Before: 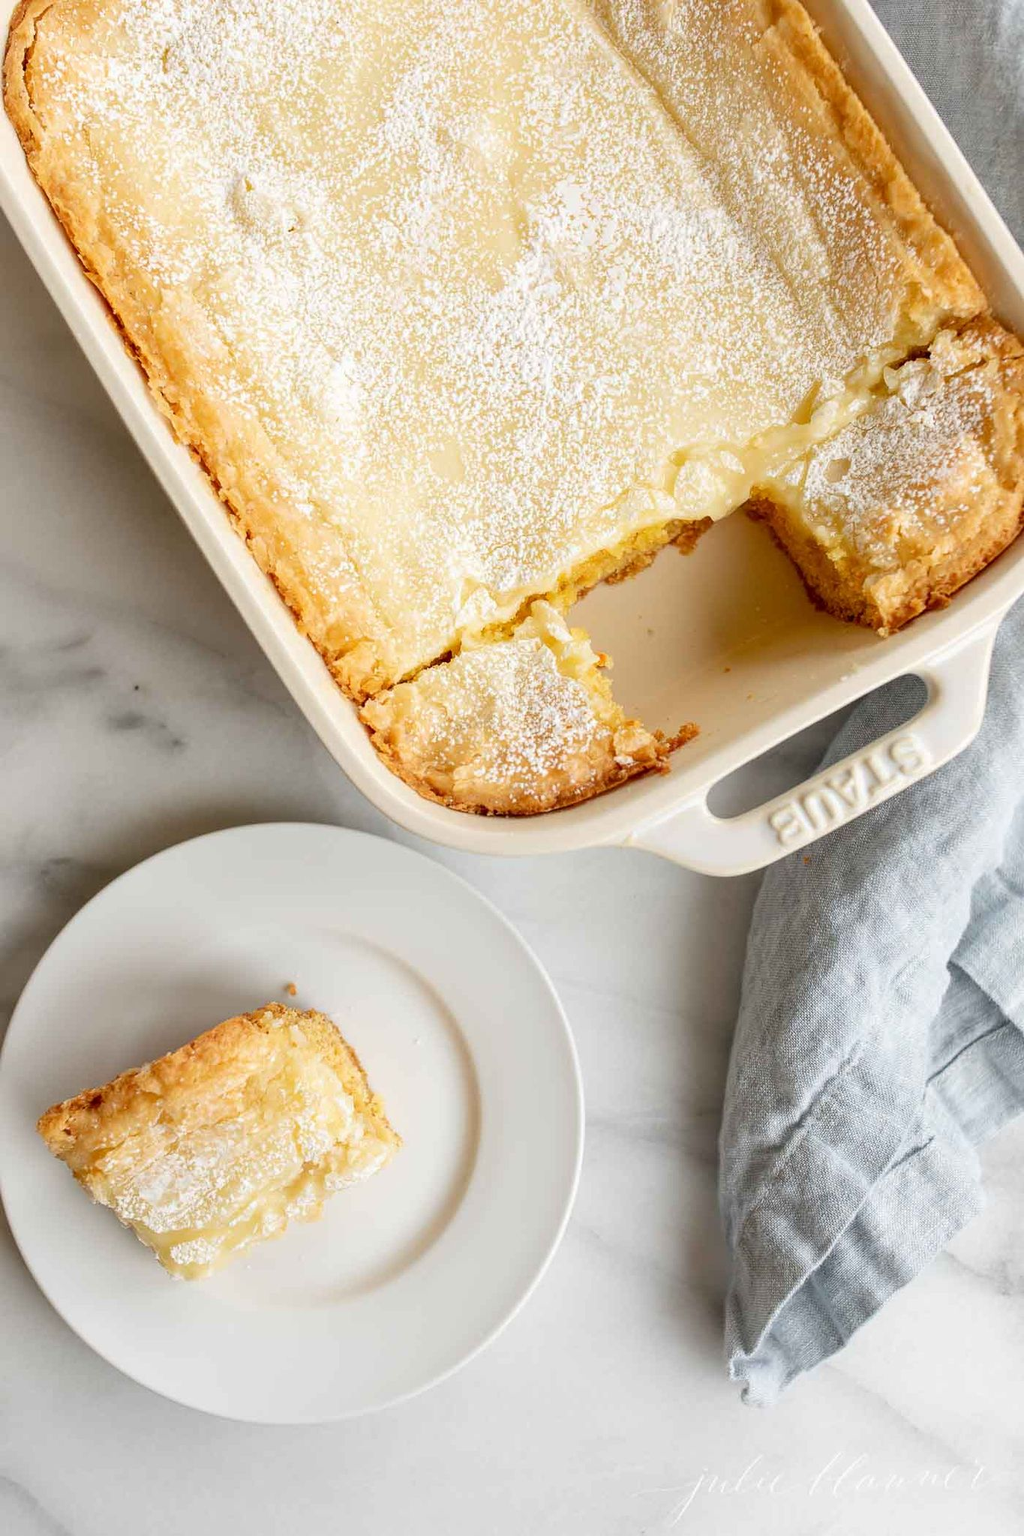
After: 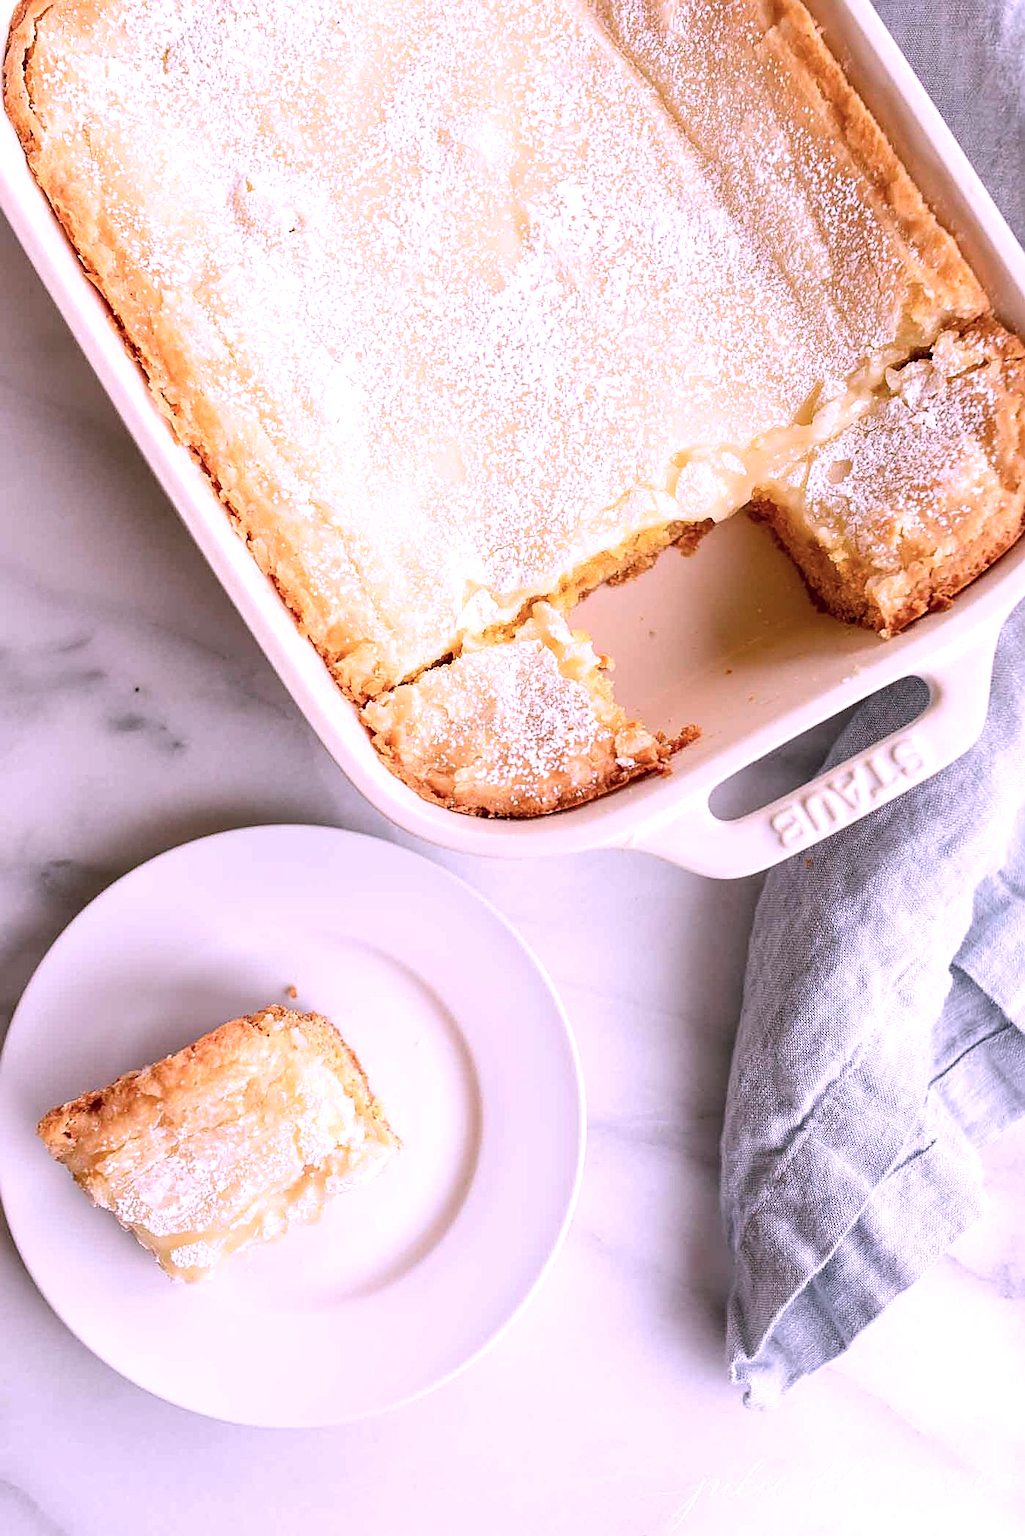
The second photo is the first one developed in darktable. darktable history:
crop: top 0.03%, bottom 0.165%
tone equalizer: -8 EV -0.386 EV, -7 EV -0.401 EV, -6 EV -0.364 EV, -5 EV -0.249 EV, -3 EV 0.219 EV, -2 EV 0.335 EV, -1 EV 0.397 EV, +0 EV 0.406 EV, edges refinement/feathering 500, mask exposure compensation -1.57 EV, preserve details no
color correction: highlights a* 15.91, highlights b* -20.34
sharpen: on, module defaults
